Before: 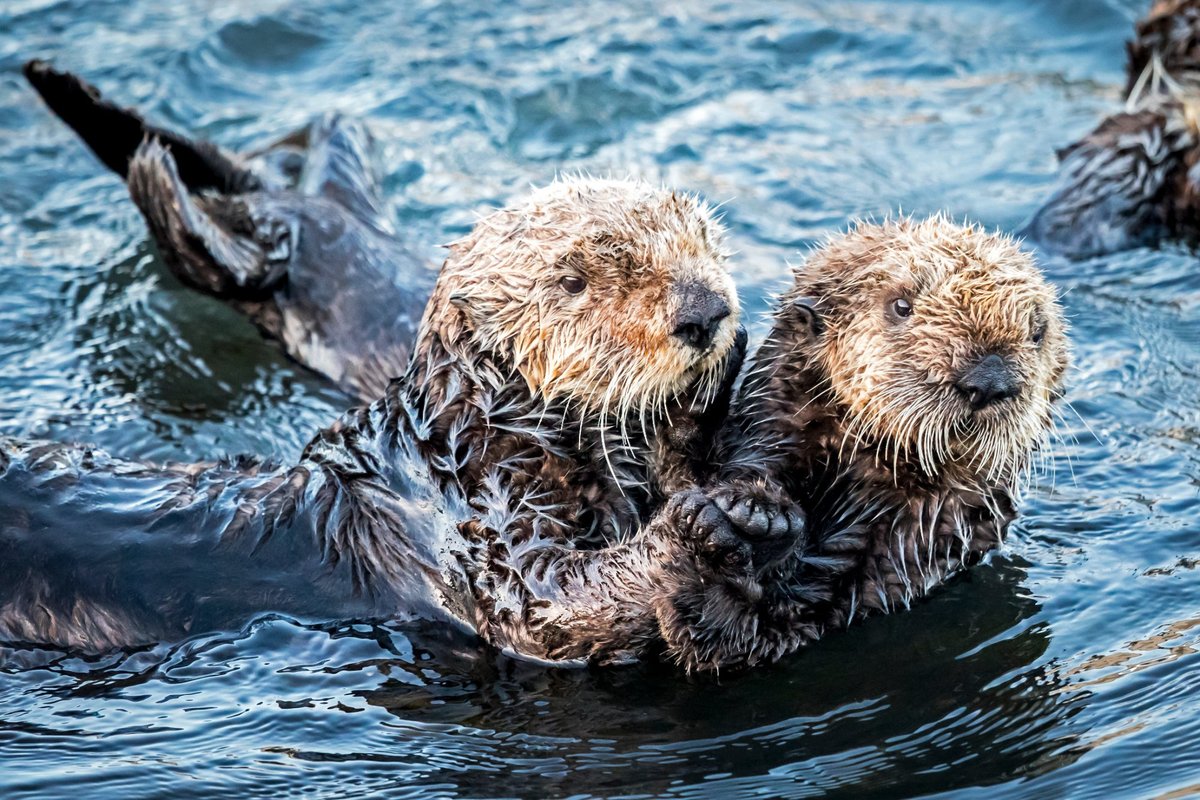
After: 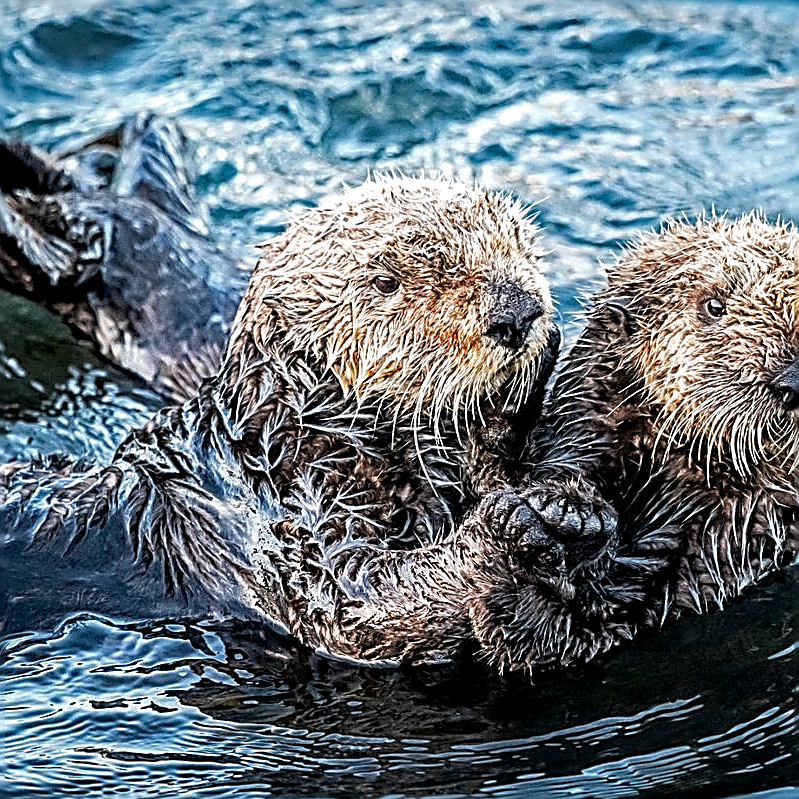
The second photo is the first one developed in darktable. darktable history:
local contrast: detail 150%
haze removal: compatibility mode true, adaptive false
crop and rotate: left 15.588%, right 17.786%
sharpen: amount 1.984
